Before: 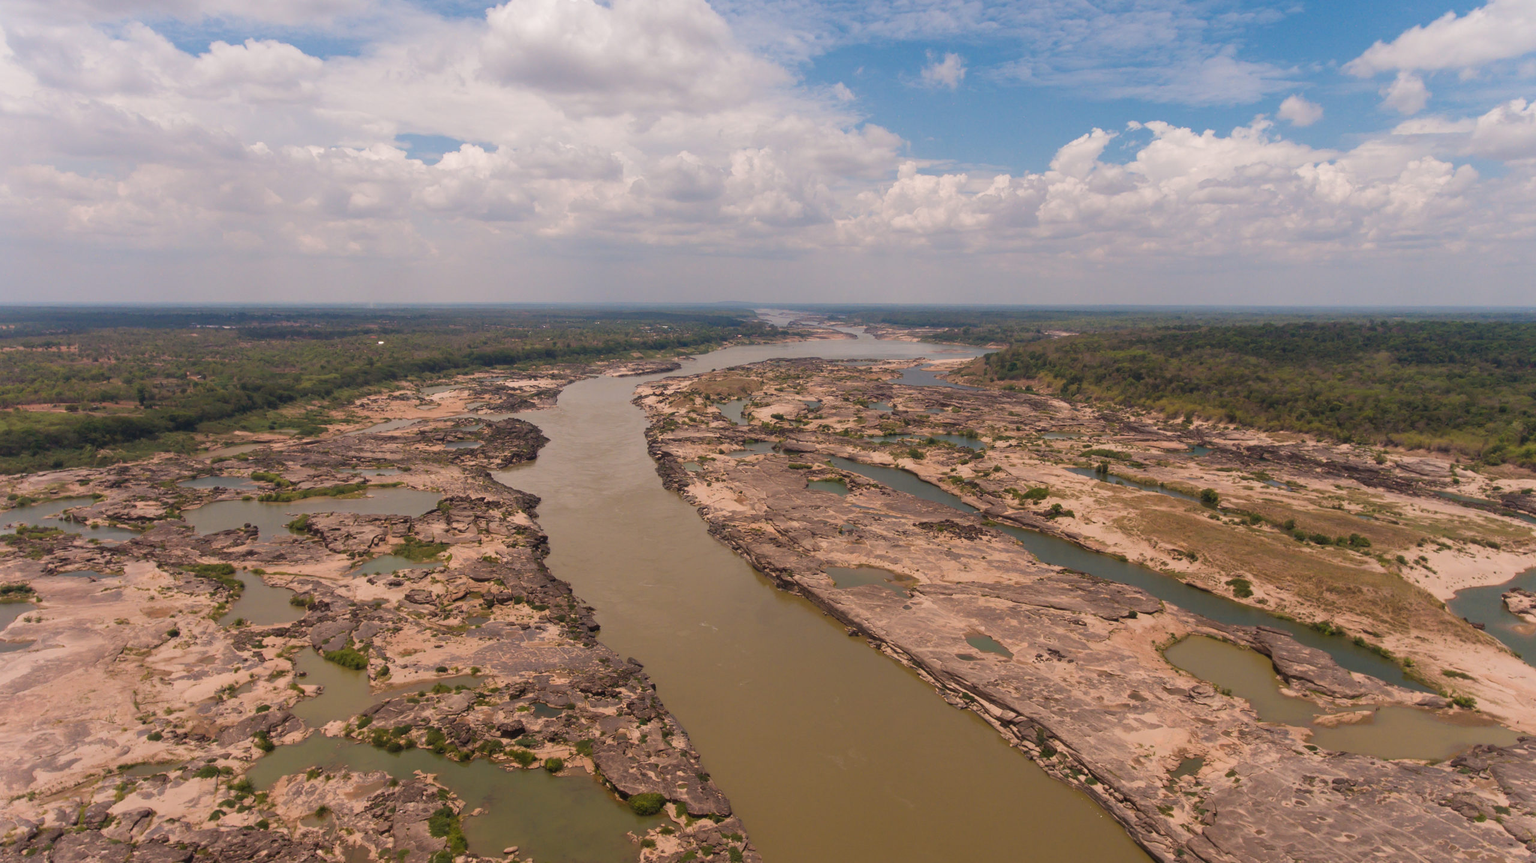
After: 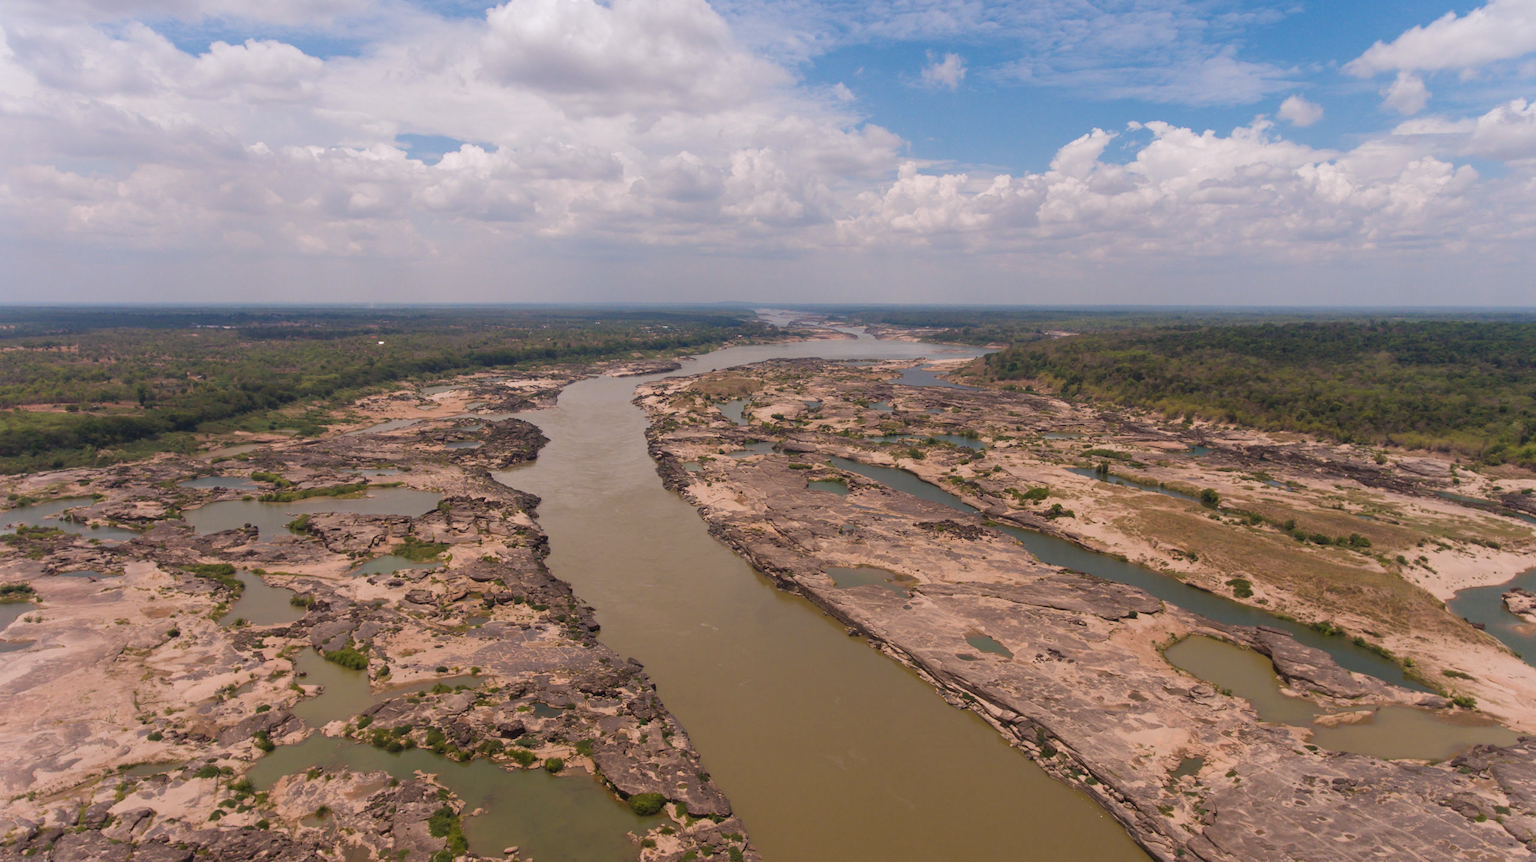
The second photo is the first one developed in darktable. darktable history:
white balance: red 0.983, blue 1.036
tone equalizer: on, module defaults
